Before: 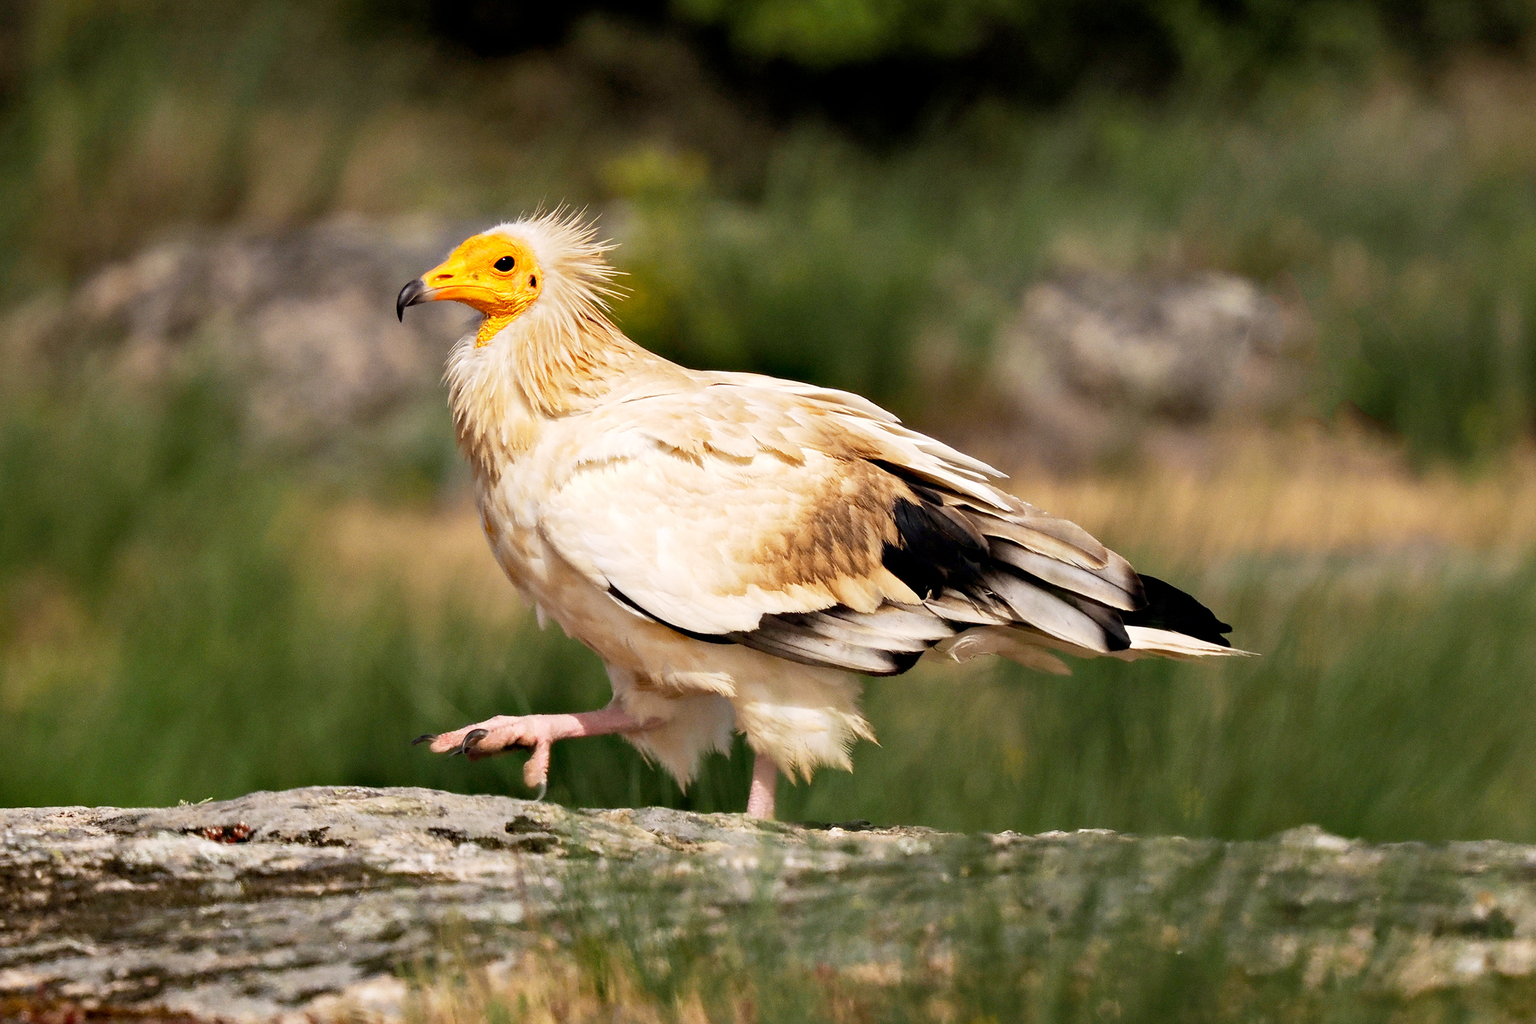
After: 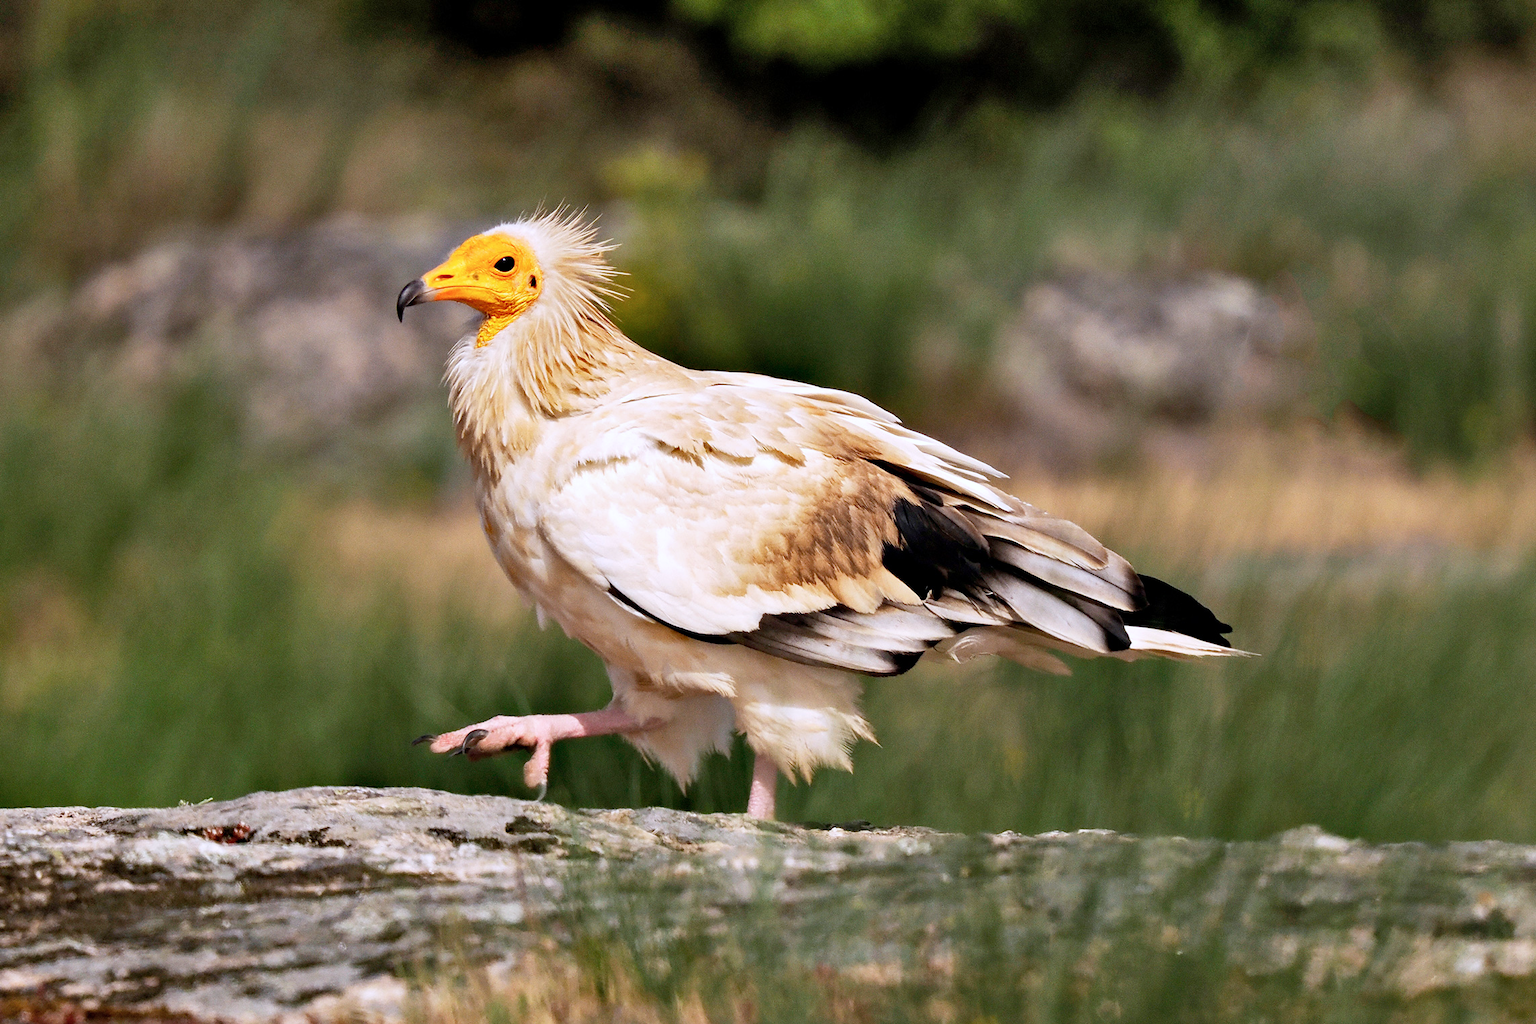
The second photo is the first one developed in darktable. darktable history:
shadows and highlights: soften with gaussian
color correction: highlights a* -0.772, highlights b* -8.92
white balance: red 1.009, blue 1.027
